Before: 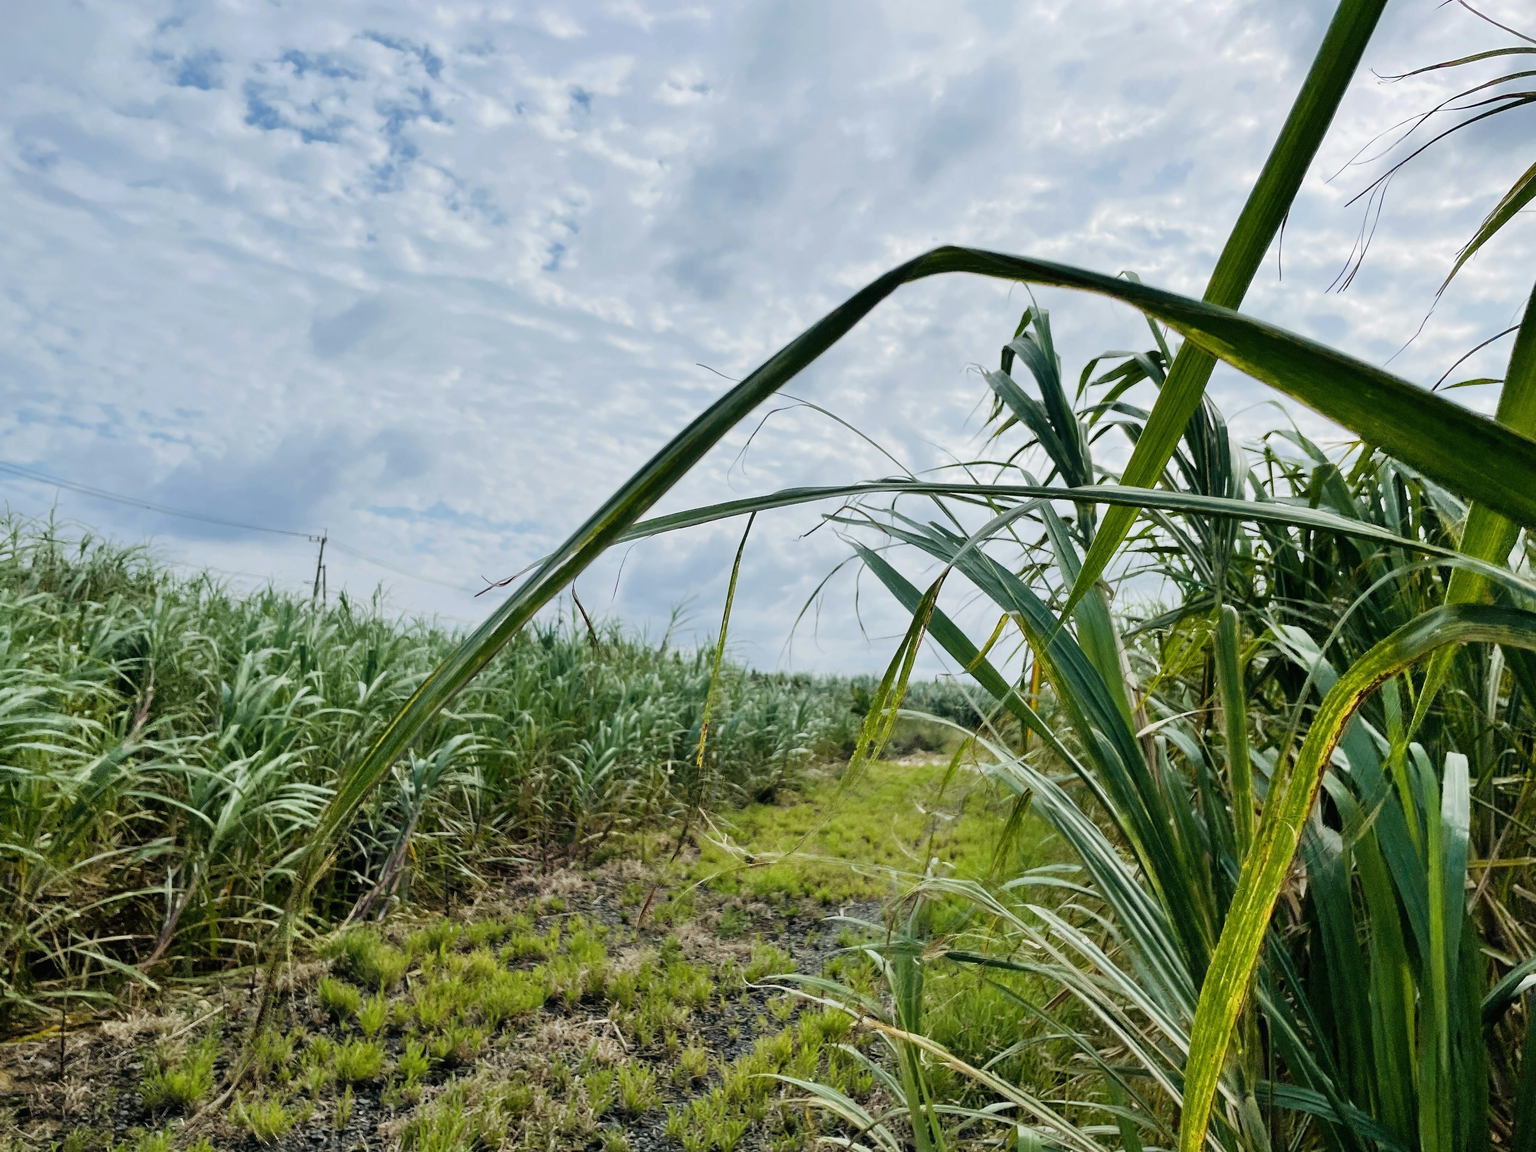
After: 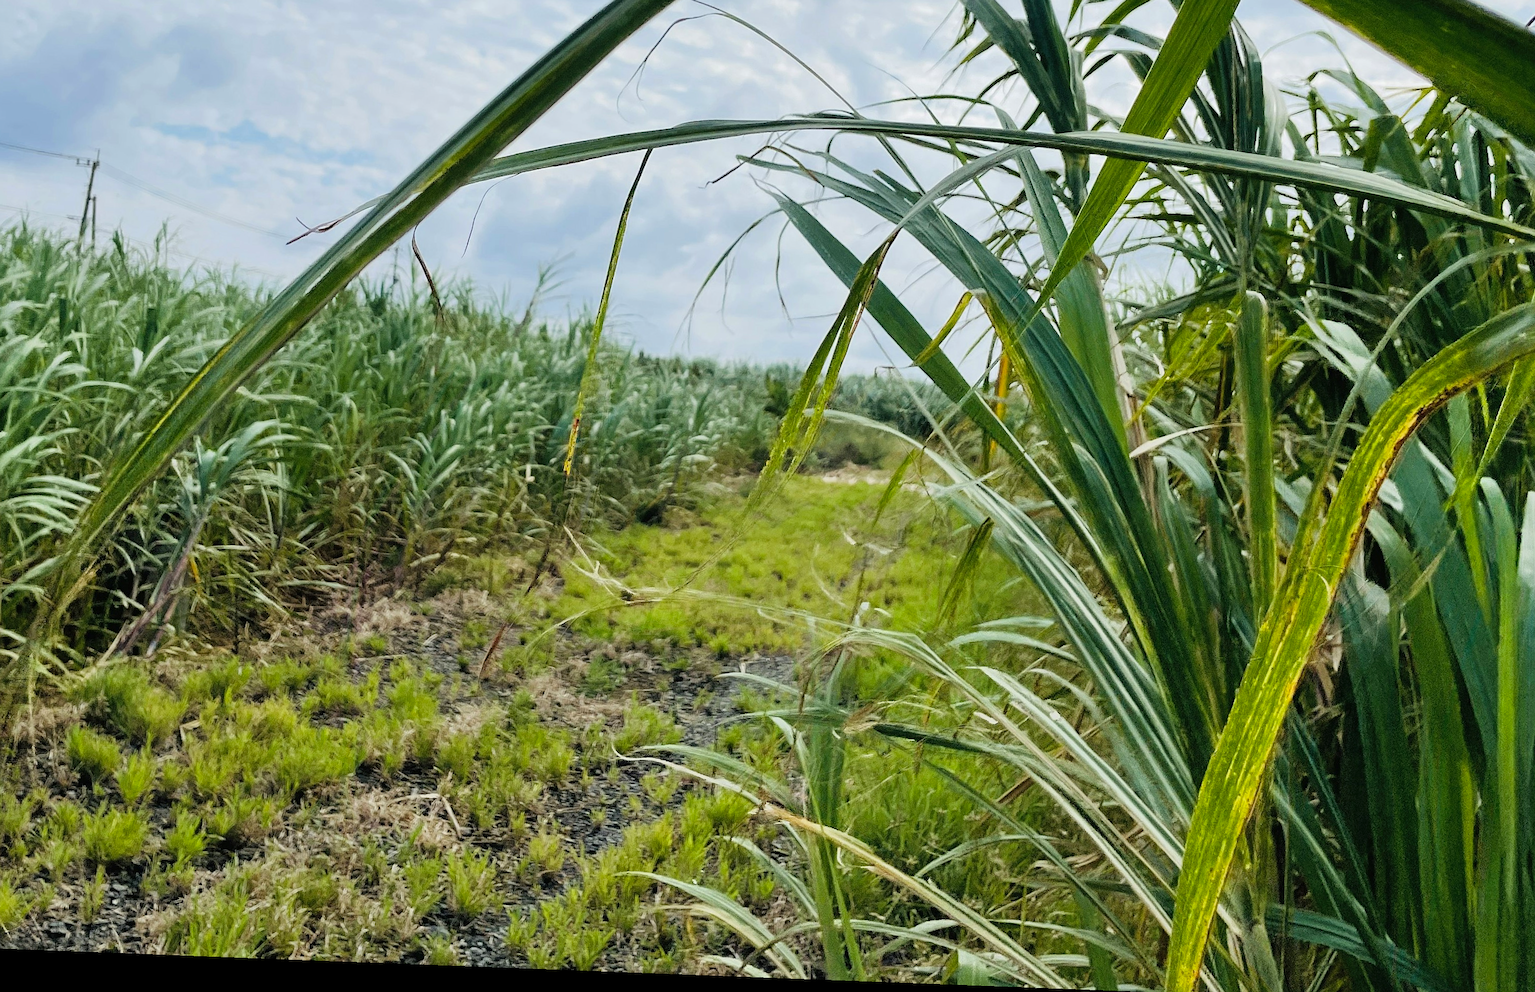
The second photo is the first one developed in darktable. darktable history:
sharpen: radius 1.272, amount 0.305, threshold 0
rotate and perspective: rotation 2.17°, automatic cropping off
crop and rotate: left 17.299%, top 35.115%, right 7.015%, bottom 1.024%
contrast brightness saturation: contrast 0.03, brightness 0.06, saturation 0.13
